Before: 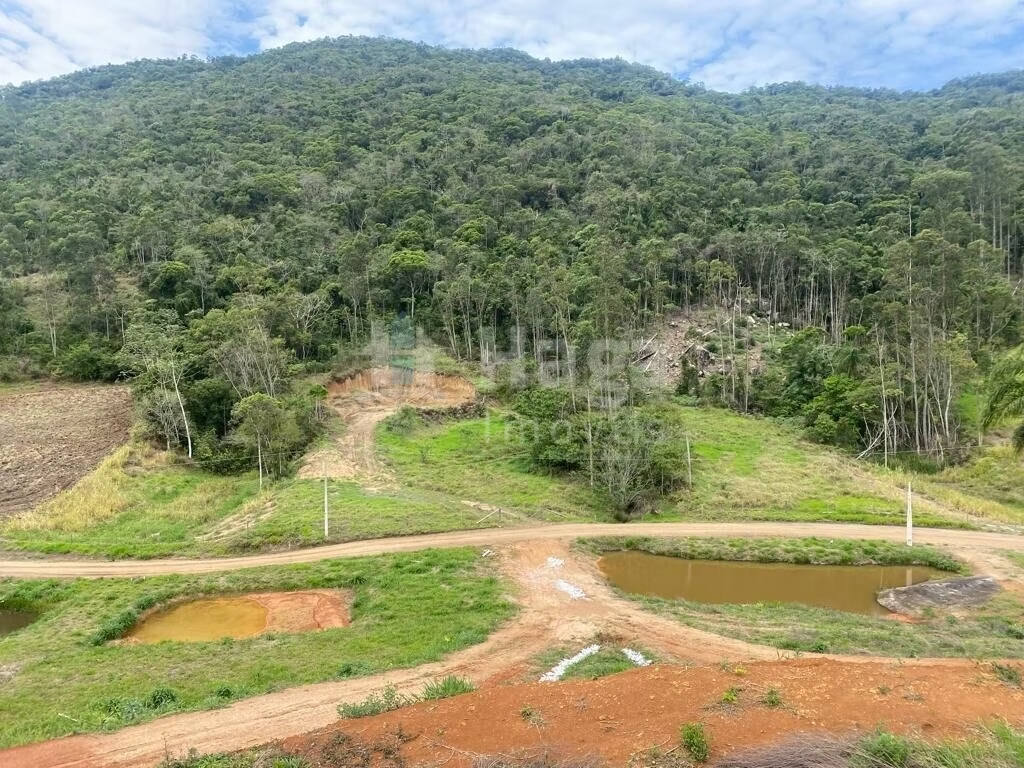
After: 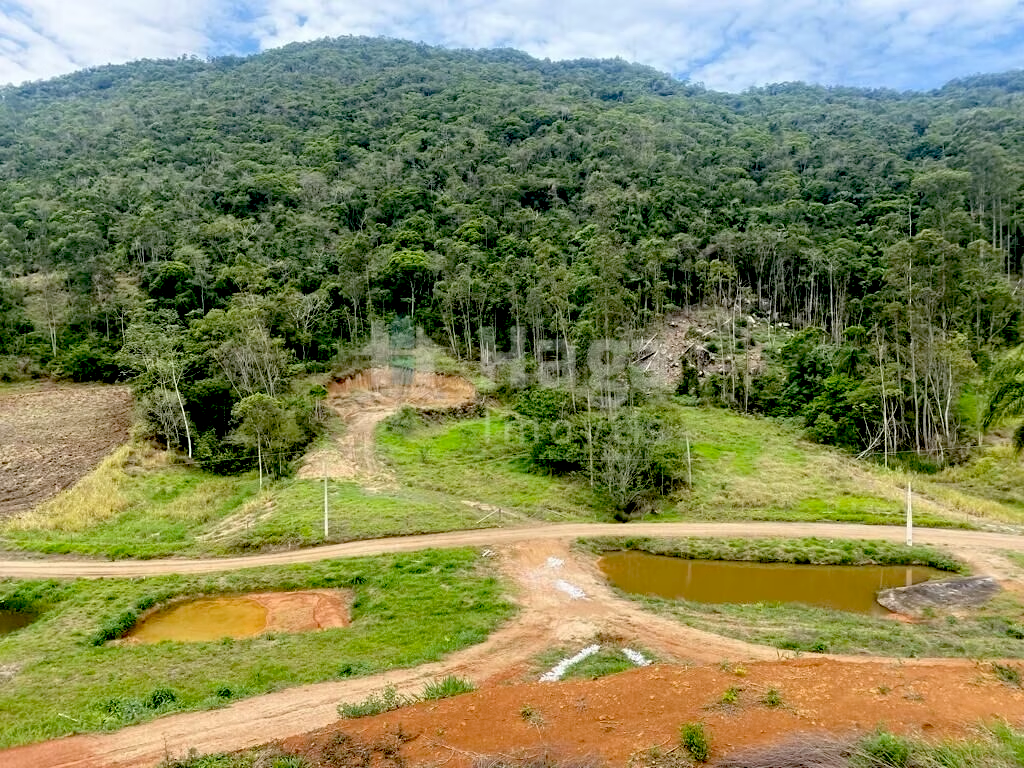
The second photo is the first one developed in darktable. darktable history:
color calibration: gray › normalize channels true, illuminant same as pipeline (D50), adaptation none (bypass), x 0.332, y 0.334, temperature 5005.35 K, gamut compression 0.015
exposure: black level correction 0.048, exposure 0.013 EV, compensate highlight preservation false
